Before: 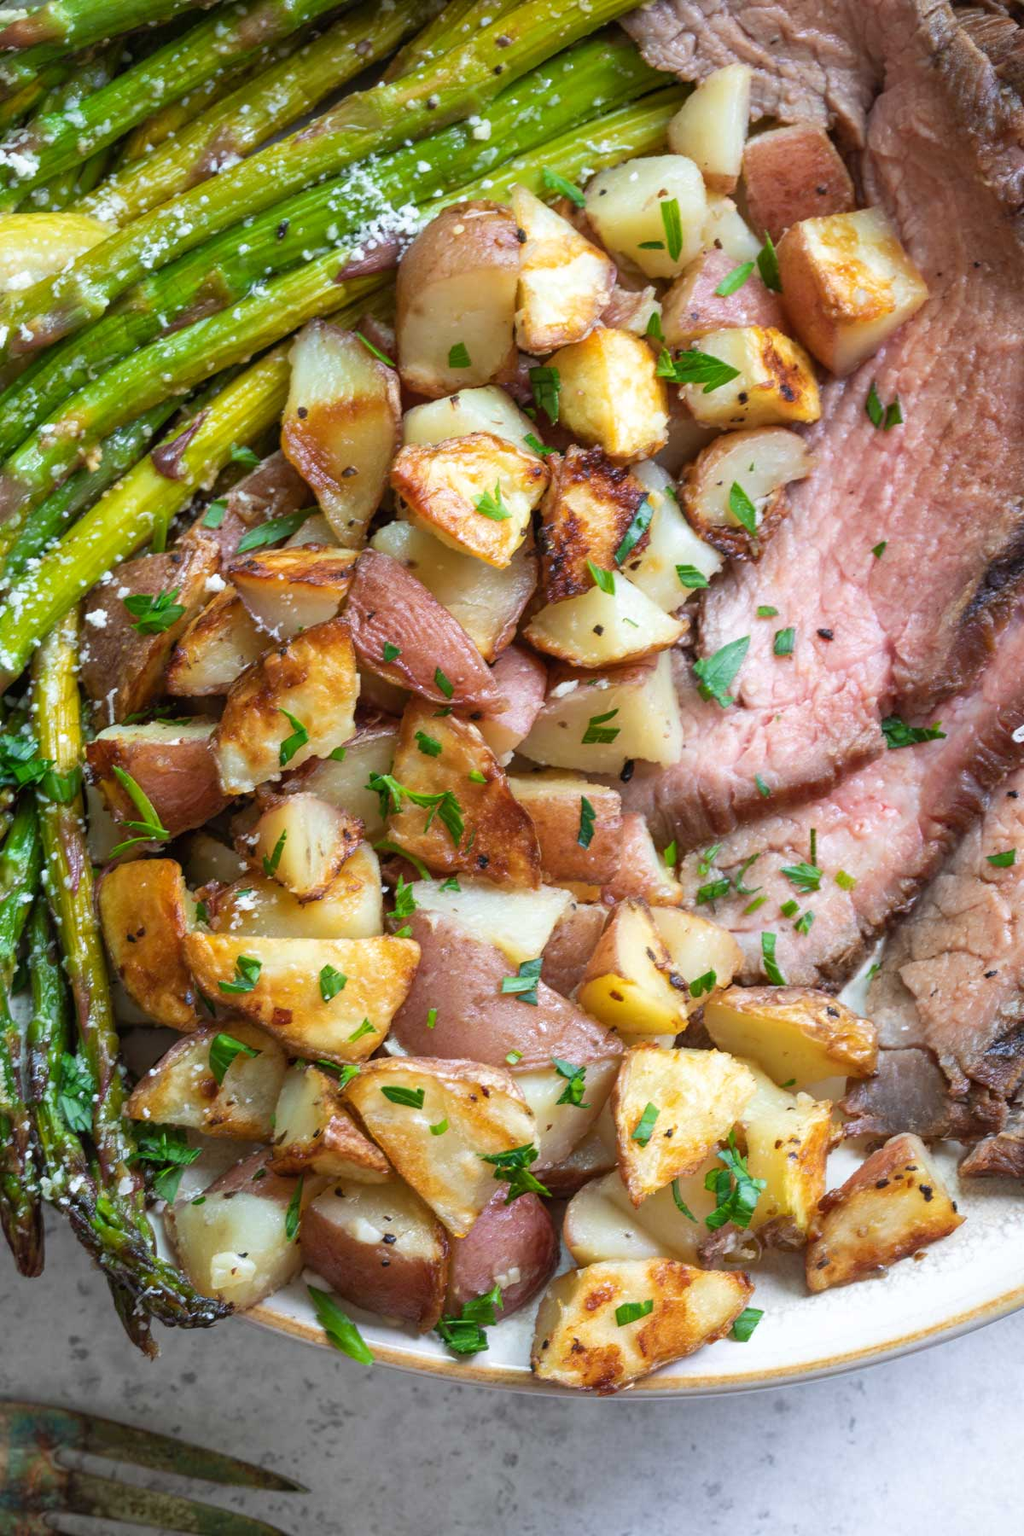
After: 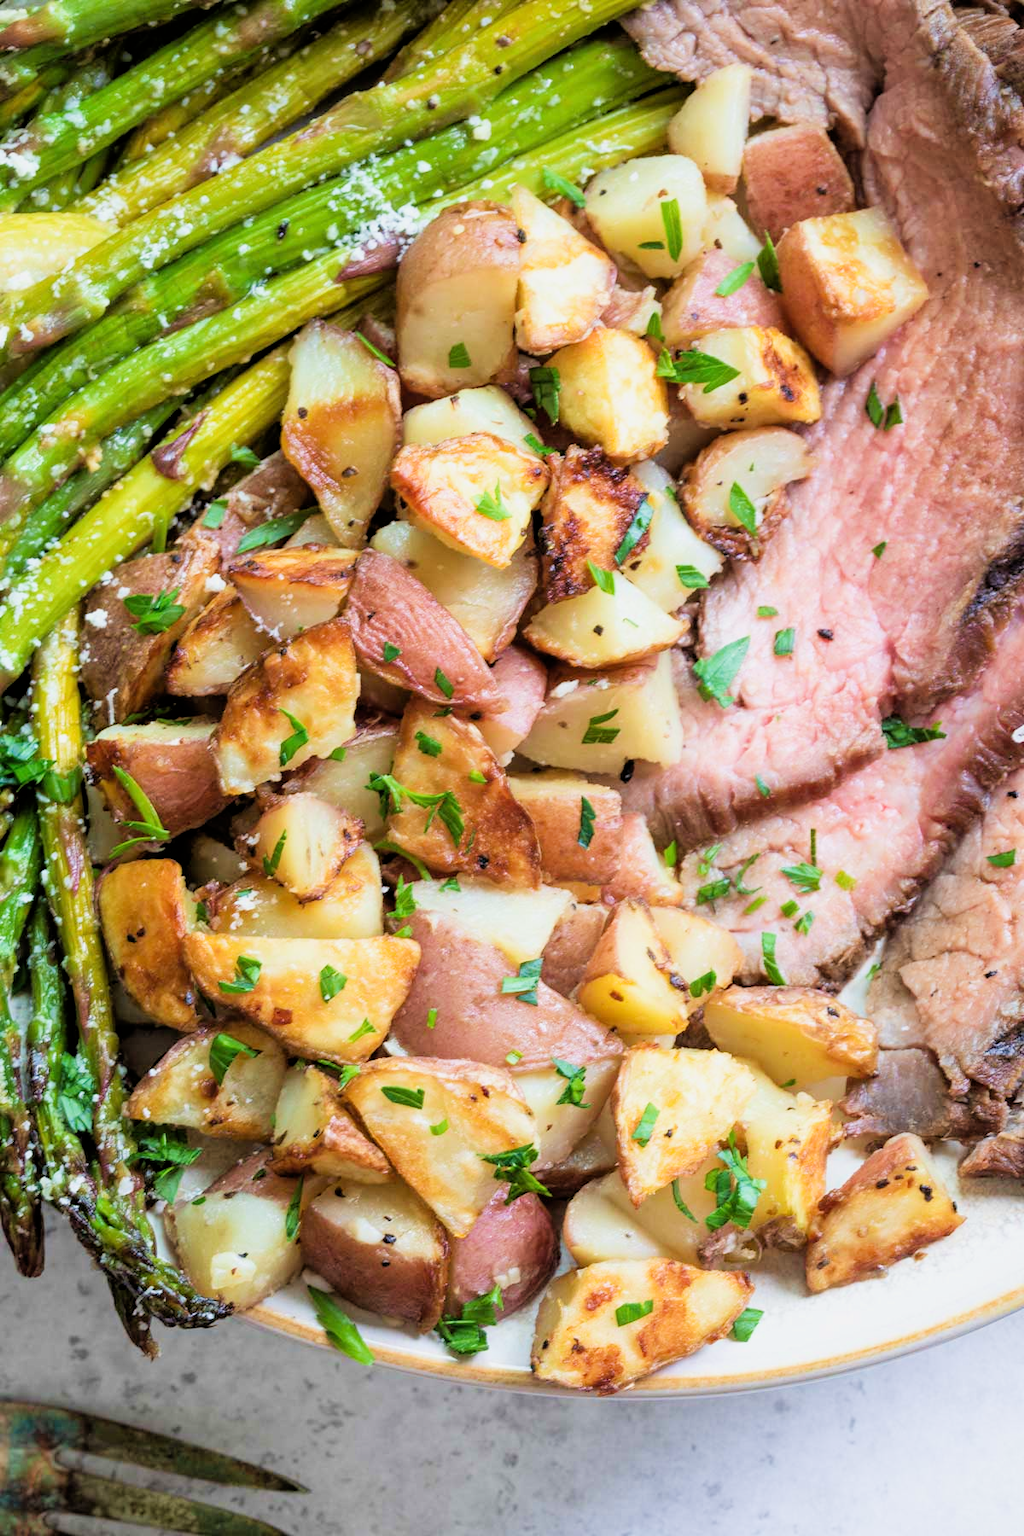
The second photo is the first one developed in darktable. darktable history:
filmic rgb: black relative exposure -5.1 EV, white relative exposure 3.98 EV, hardness 2.91, contrast 1.099, highlights saturation mix -21.3%
velvia: on, module defaults
exposure: black level correction 0, exposure 0.692 EV, compensate highlight preservation false
